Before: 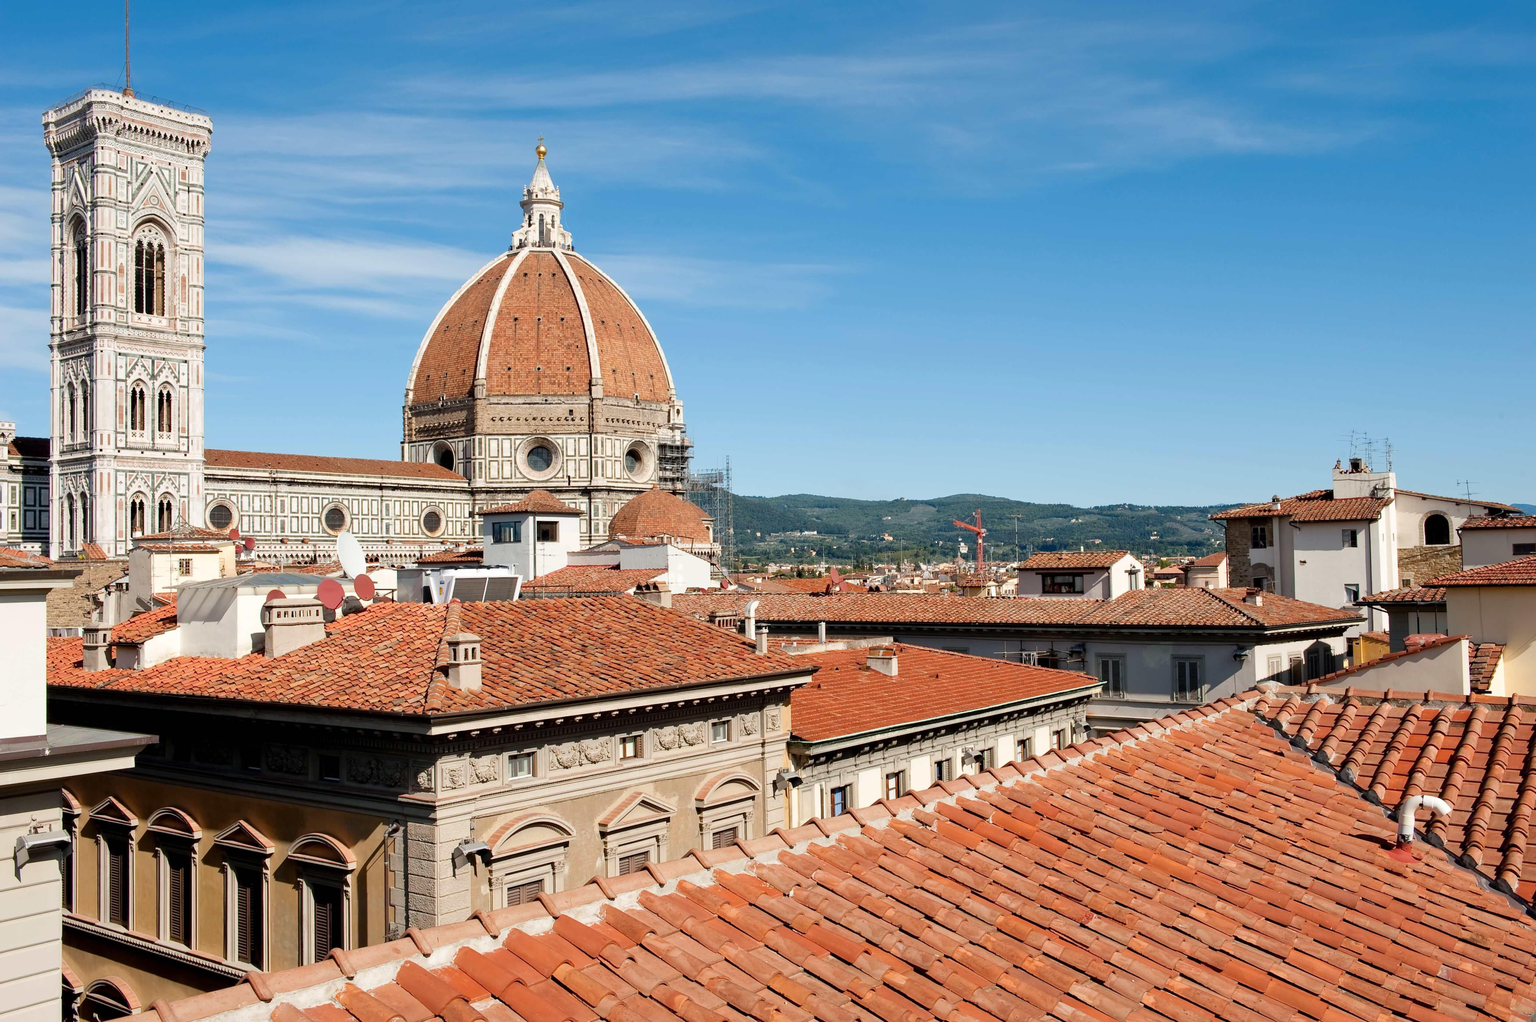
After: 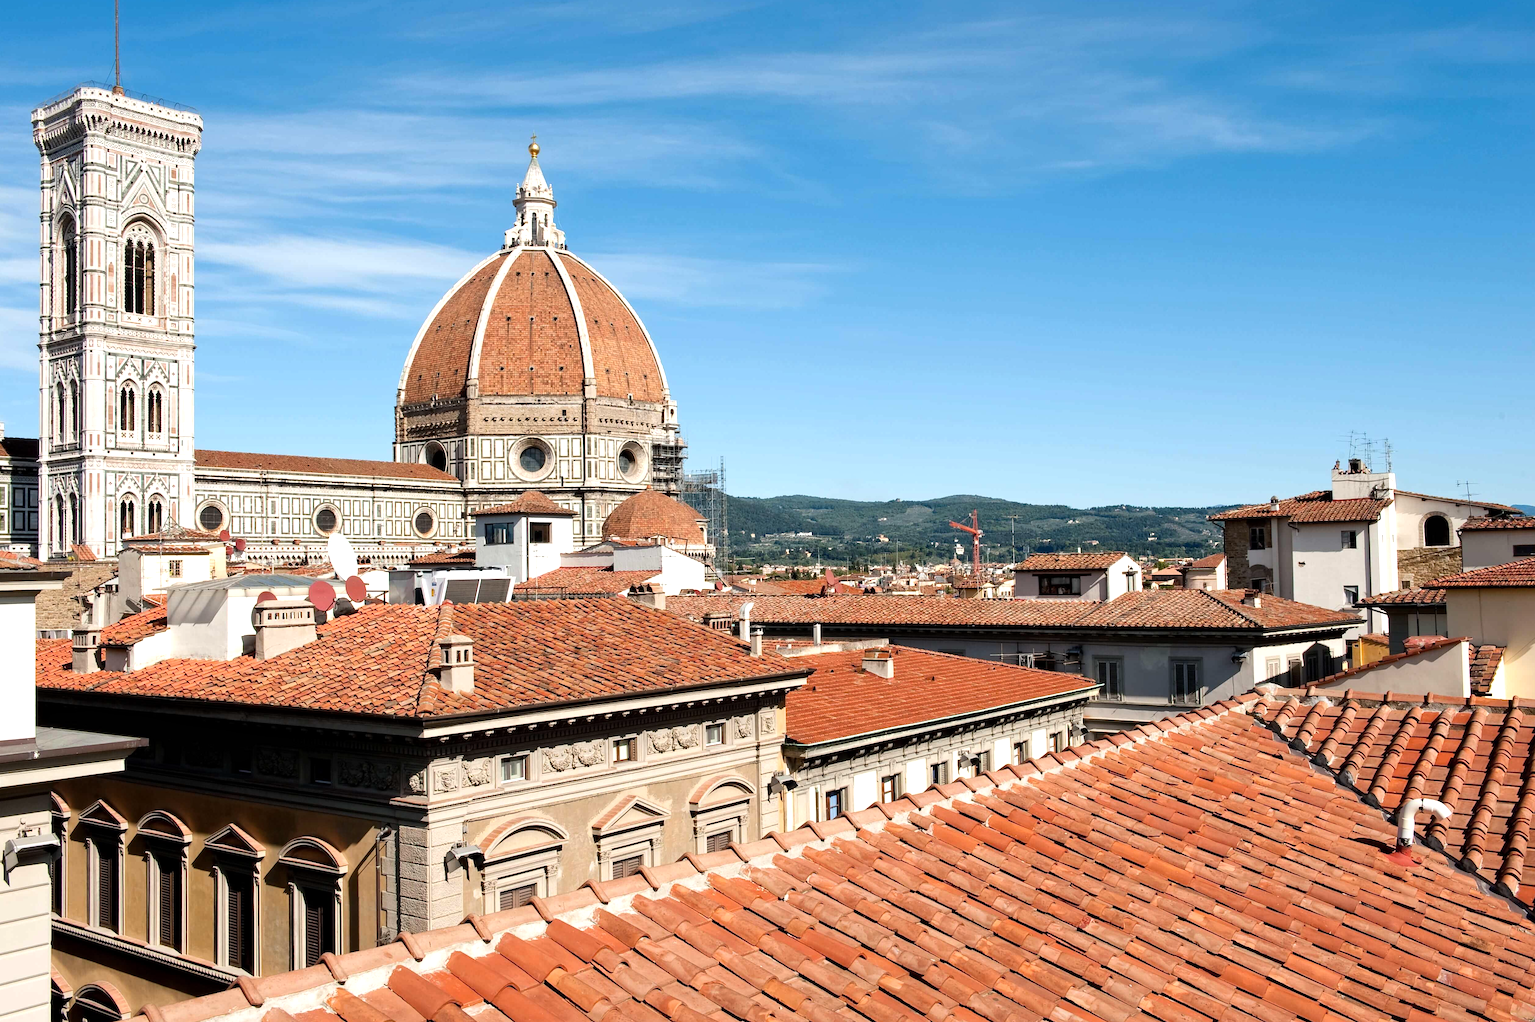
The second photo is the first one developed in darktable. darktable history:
local contrast: mode bilateral grid, contrast 9, coarseness 25, detail 111%, midtone range 0.2
tone equalizer: -8 EV -0.438 EV, -7 EV -0.355 EV, -6 EV -0.36 EV, -5 EV -0.255 EV, -3 EV 0.204 EV, -2 EV 0.363 EV, -1 EV 0.406 EV, +0 EV 0.398 EV, edges refinement/feathering 500, mask exposure compensation -1.57 EV, preserve details no
crop and rotate: left 0.763%, top 0.357%, bottom 0.402%
